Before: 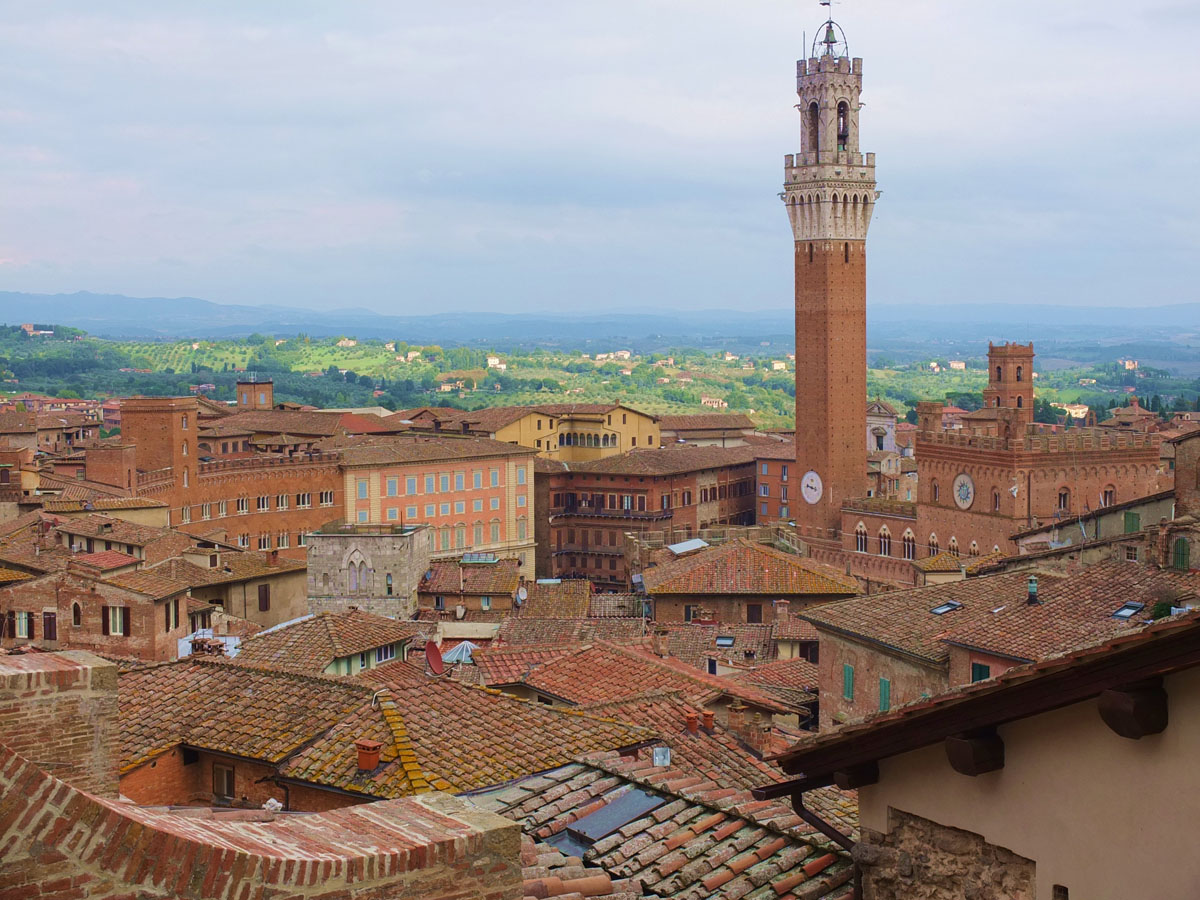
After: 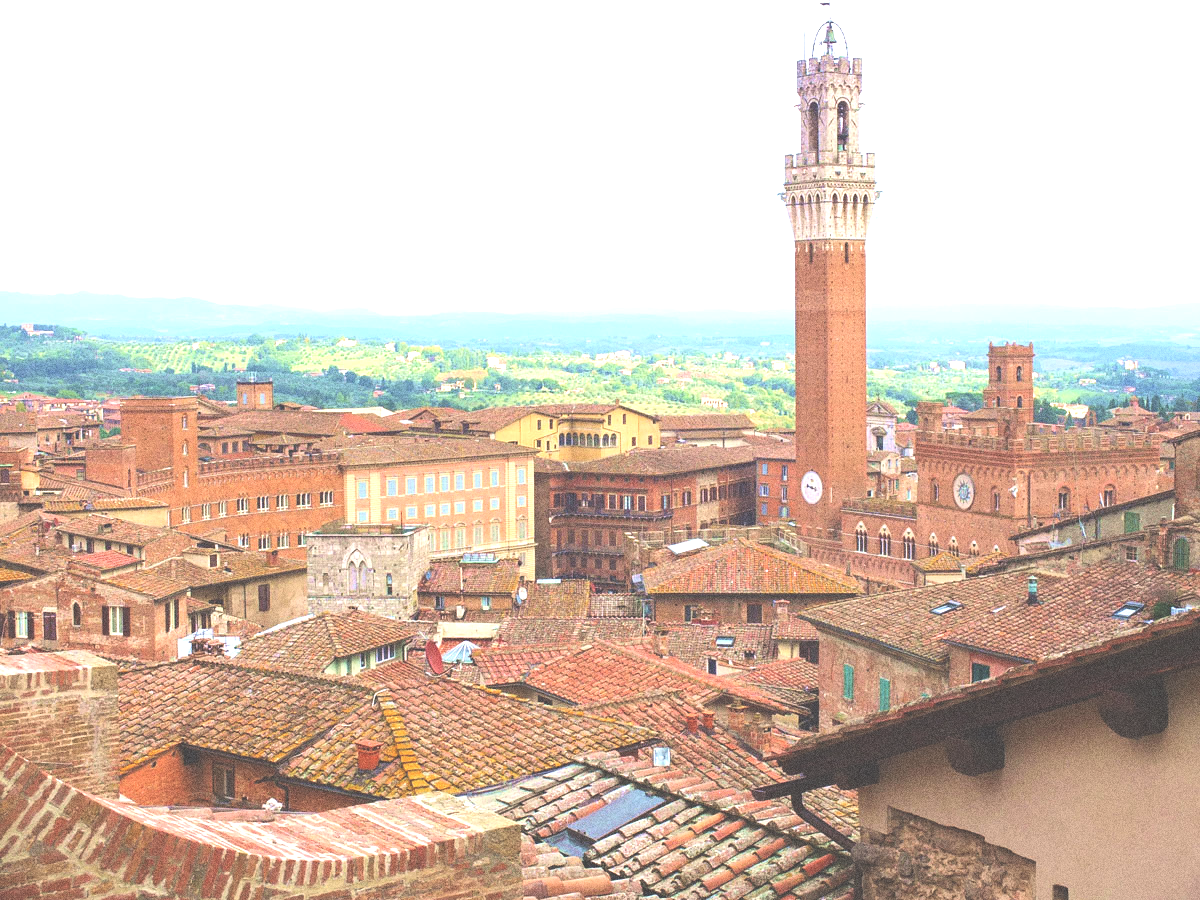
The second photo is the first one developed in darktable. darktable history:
exposure: black level correction -0.023, exposure 1.397 EV, compensate highlight preservation false
grain: coarseness 0.09 ISO, strength 40%
